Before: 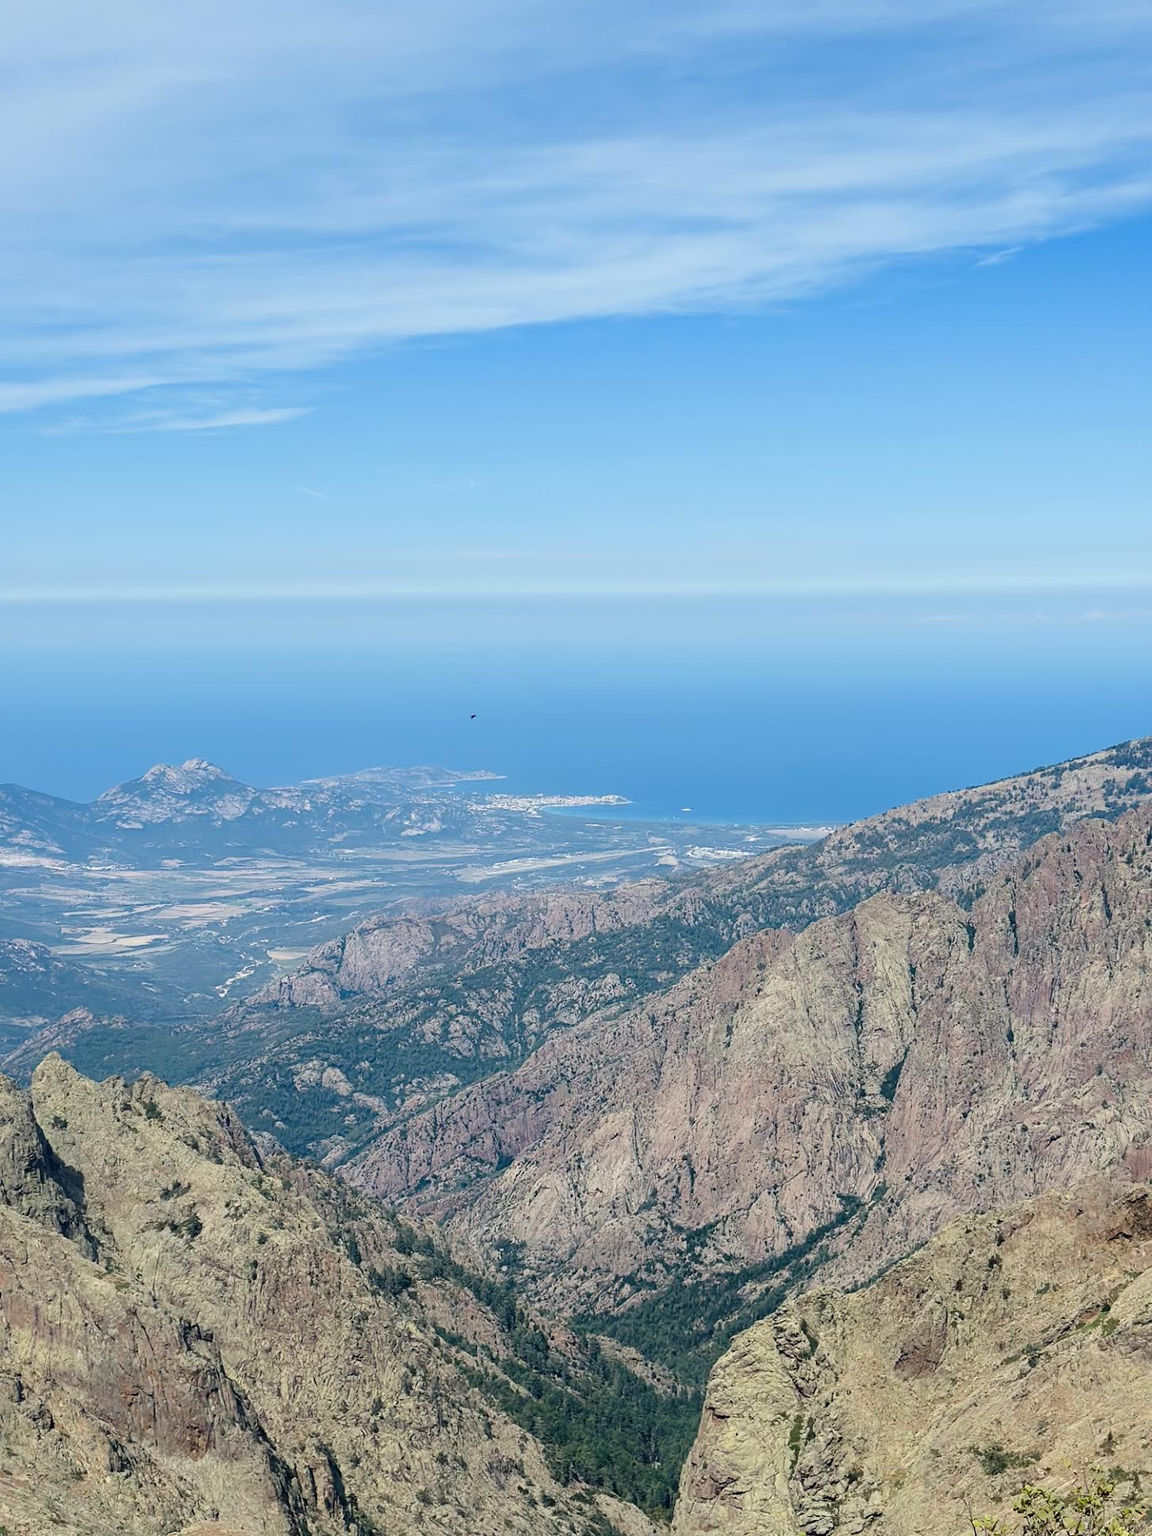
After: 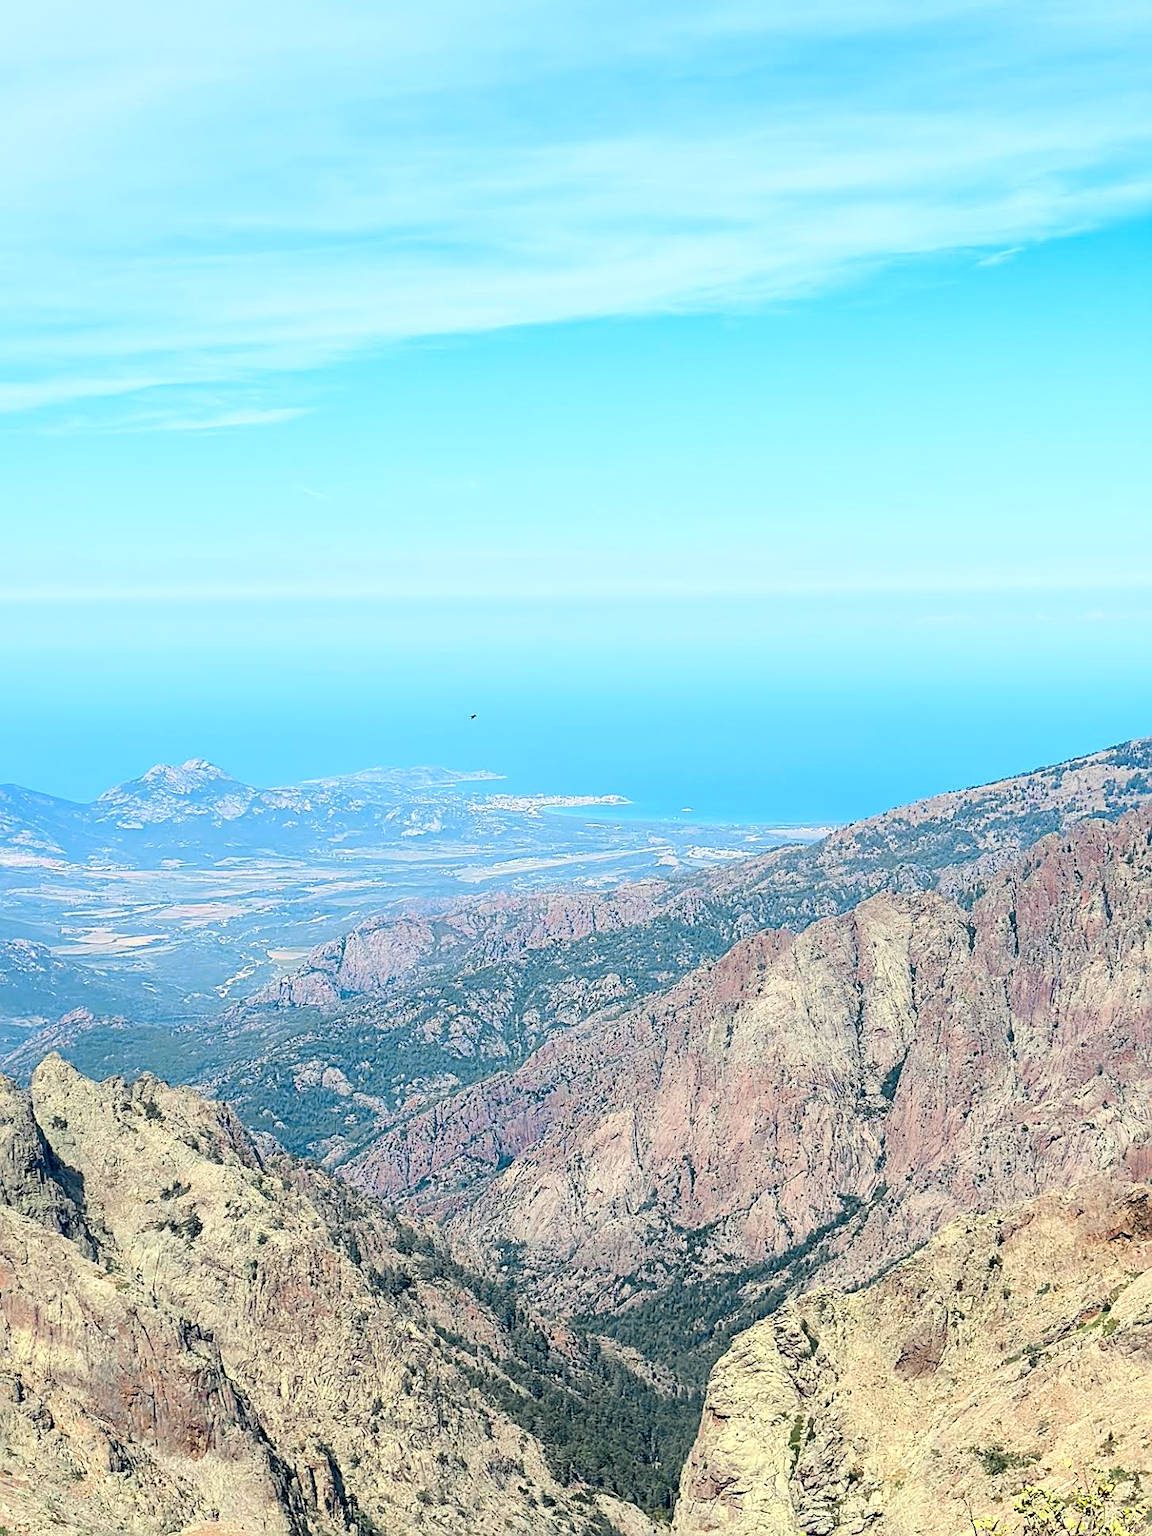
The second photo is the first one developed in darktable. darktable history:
sharpen: on, module defaults
exposure: black level correction 0.004, exposure 0.014 EV, compensate highlight preservation false
contrast brightness saturation: contrast 0.14, brightness 0.21
color zones: curves: ch0 [(0.004, 0.305) (0.261, 0.623) (0.389, 0.399) (0.708, 0.571) (0.947, 0.34)]; ch1 [(0.025, 0.645) (0.229, 0.584) (0.326, 0.551) (0.484, 0.262) (0.757, 0.643)]
